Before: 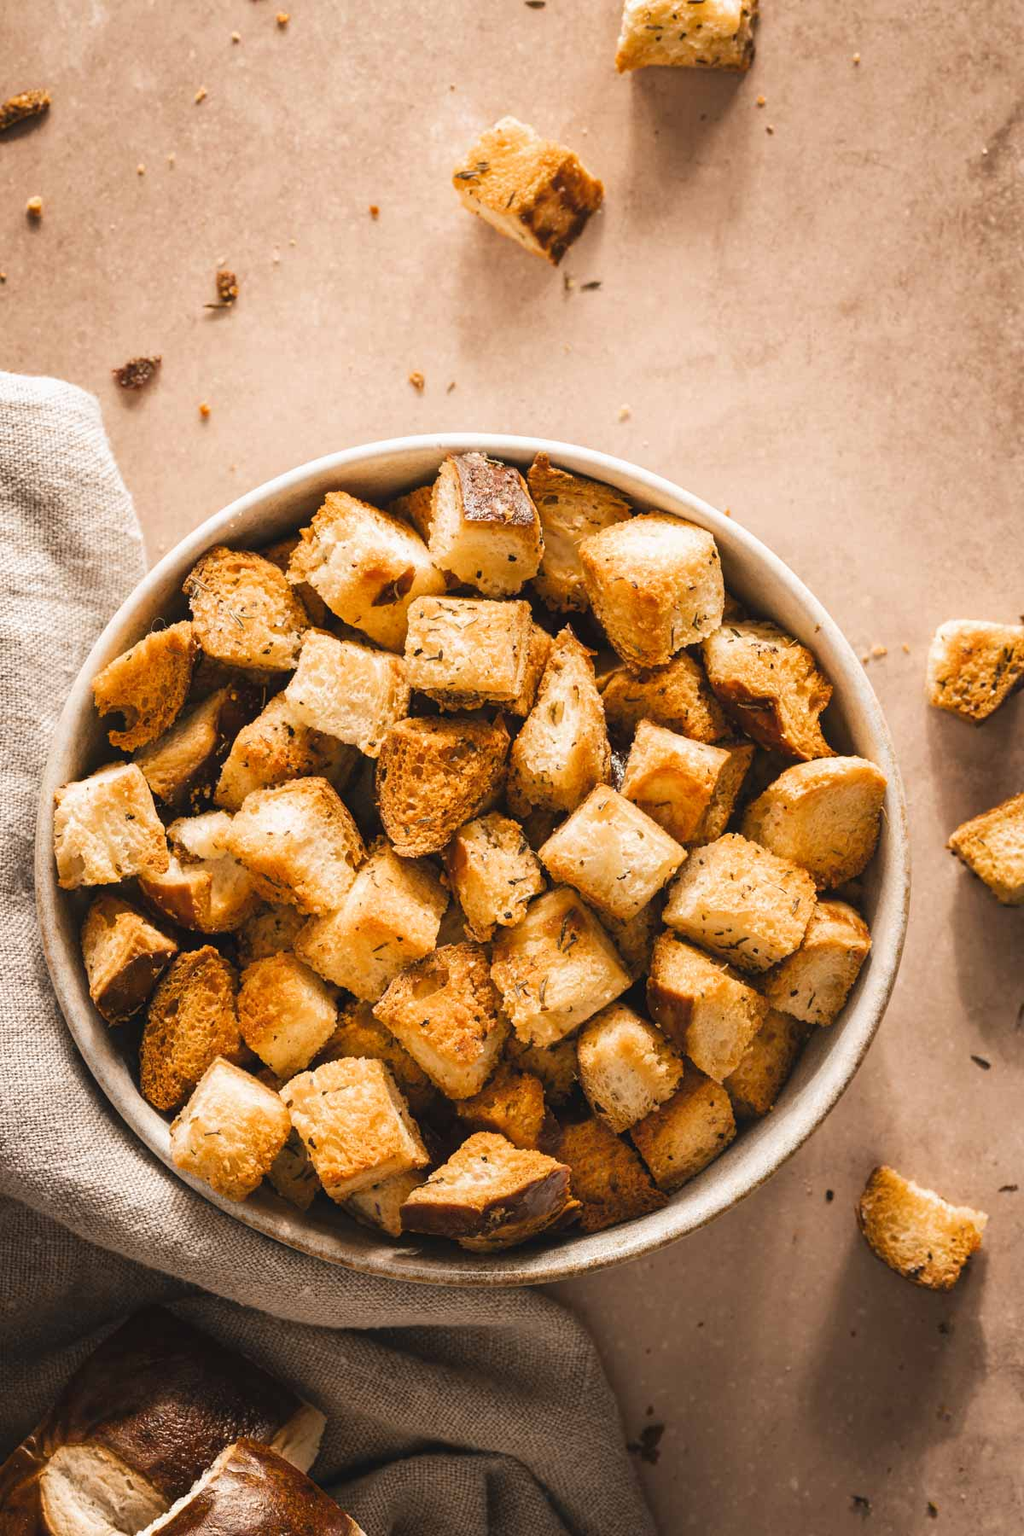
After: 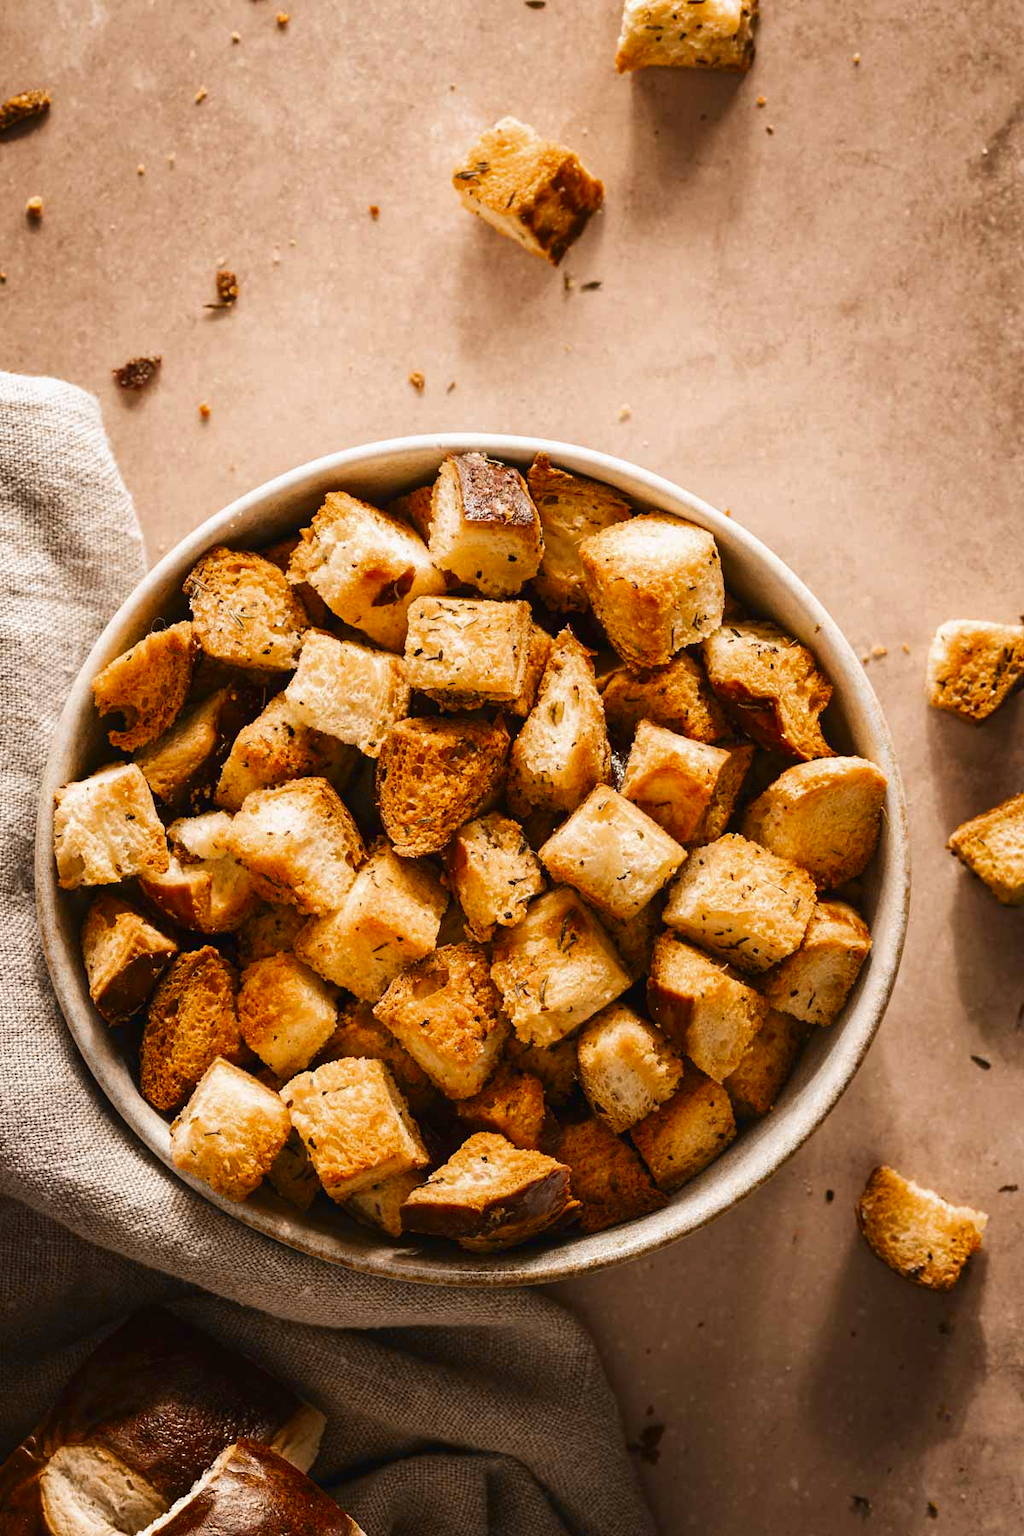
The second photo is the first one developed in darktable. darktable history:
sharpen: radius 5.297, amount 0.314, threshold 26.062
contrast brightness saturation: contrast 0.068, brightness -0.142, saturation 0.113
